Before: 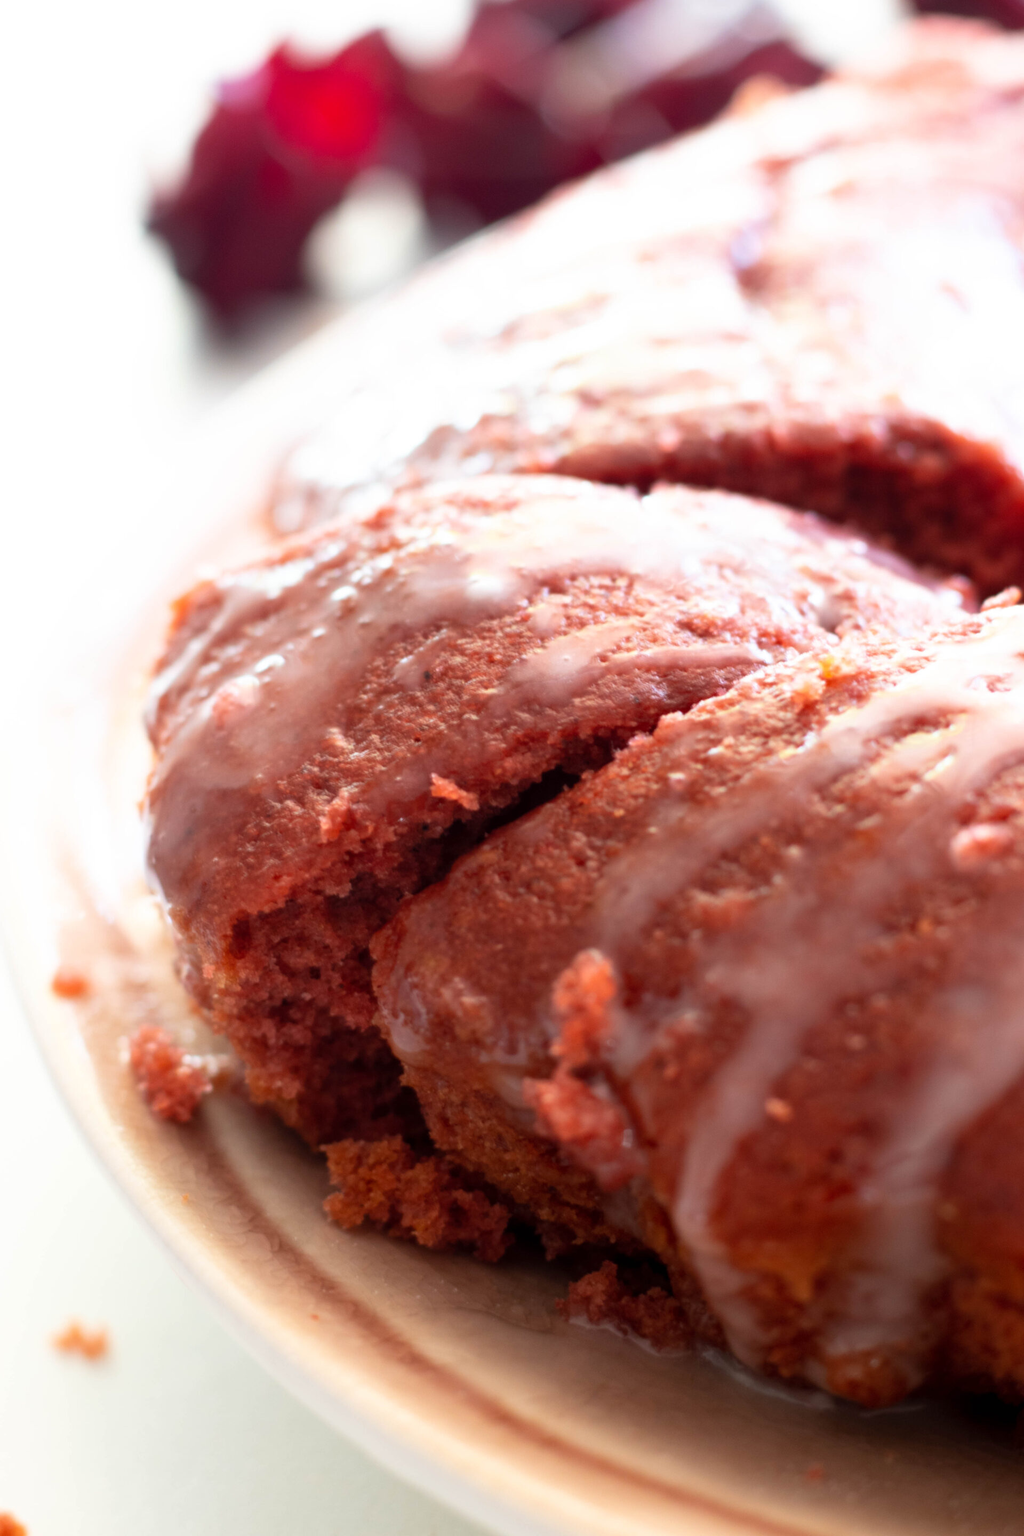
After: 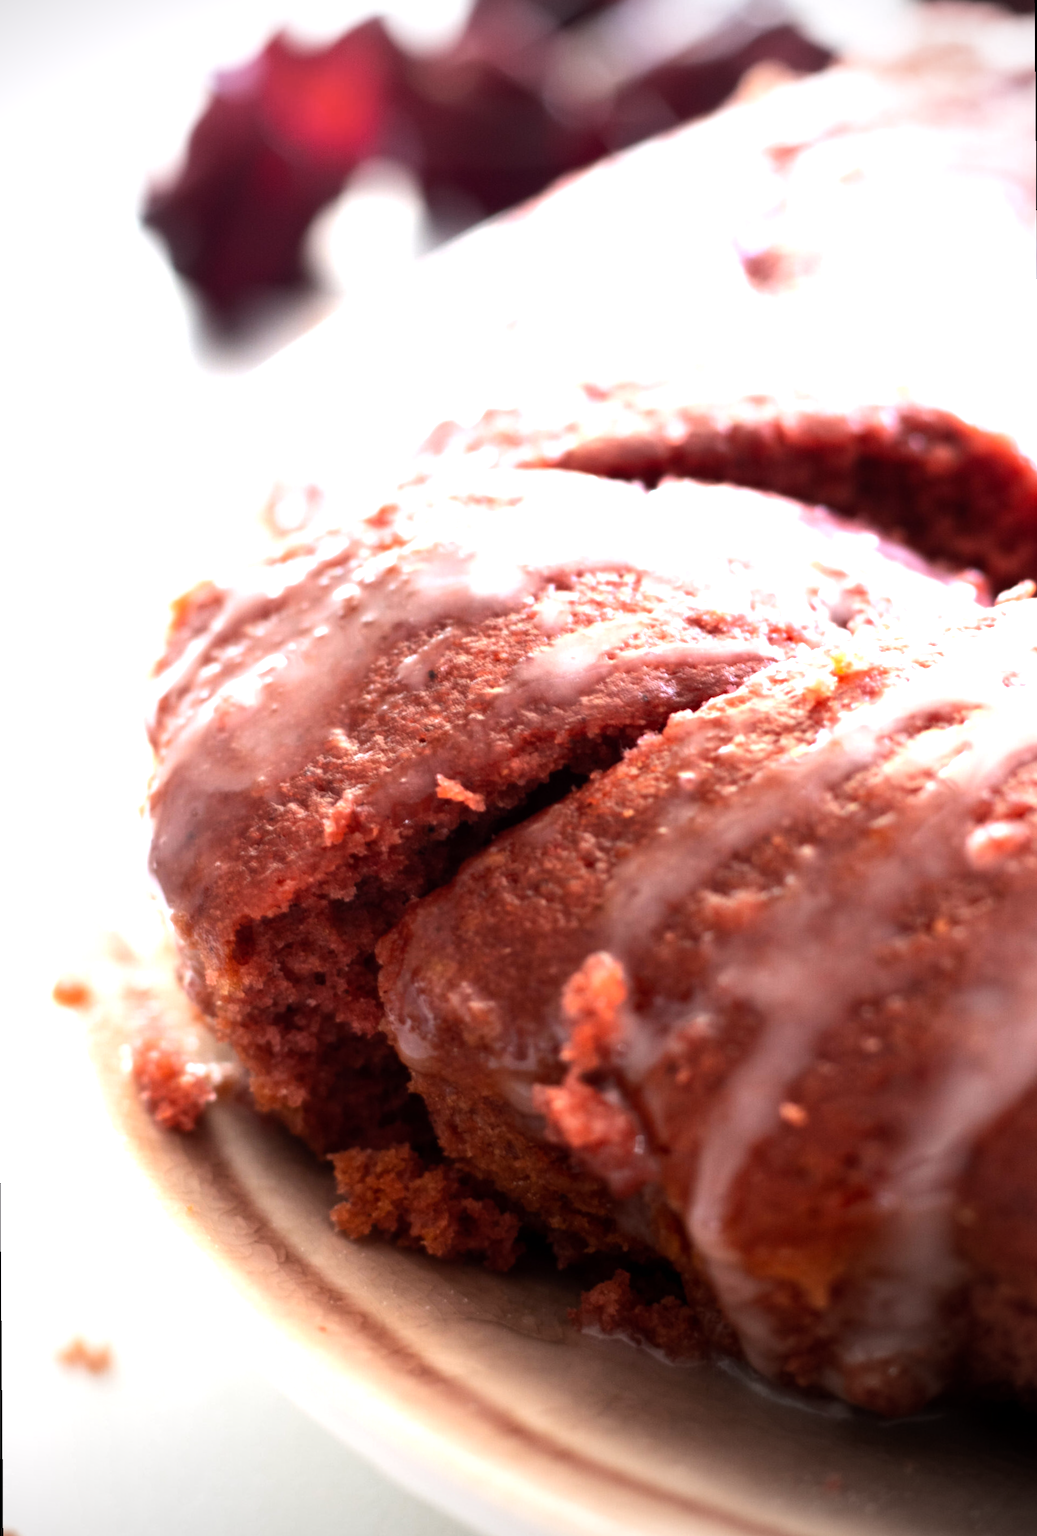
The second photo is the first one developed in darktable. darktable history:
tone equalizer: -8 EV -0.75 EV, -7 EV -0.7 EV, -6 EV -0.6 EV, -5 EV -0.4 EV, -3 EV 0.4 EV, -2 EV 0.6 EV, -1 EV 0.7 EV, +0 EV 0.75 EV, edges refinement/feathering 500, mask exposure compensation -1.57 EV, preserve details no
white balance: red 1.009, blue 1.027
shadows and highlights: shadows 4.1, highlights -17.6, soften with gaussian
vignetting: width/height ratio 1.094
rotate and perspective: rotation -0.45°, automatic cropping original format, crop left 0.008, crop right 0.992, crop top 0.012, crop bottom 0.988
